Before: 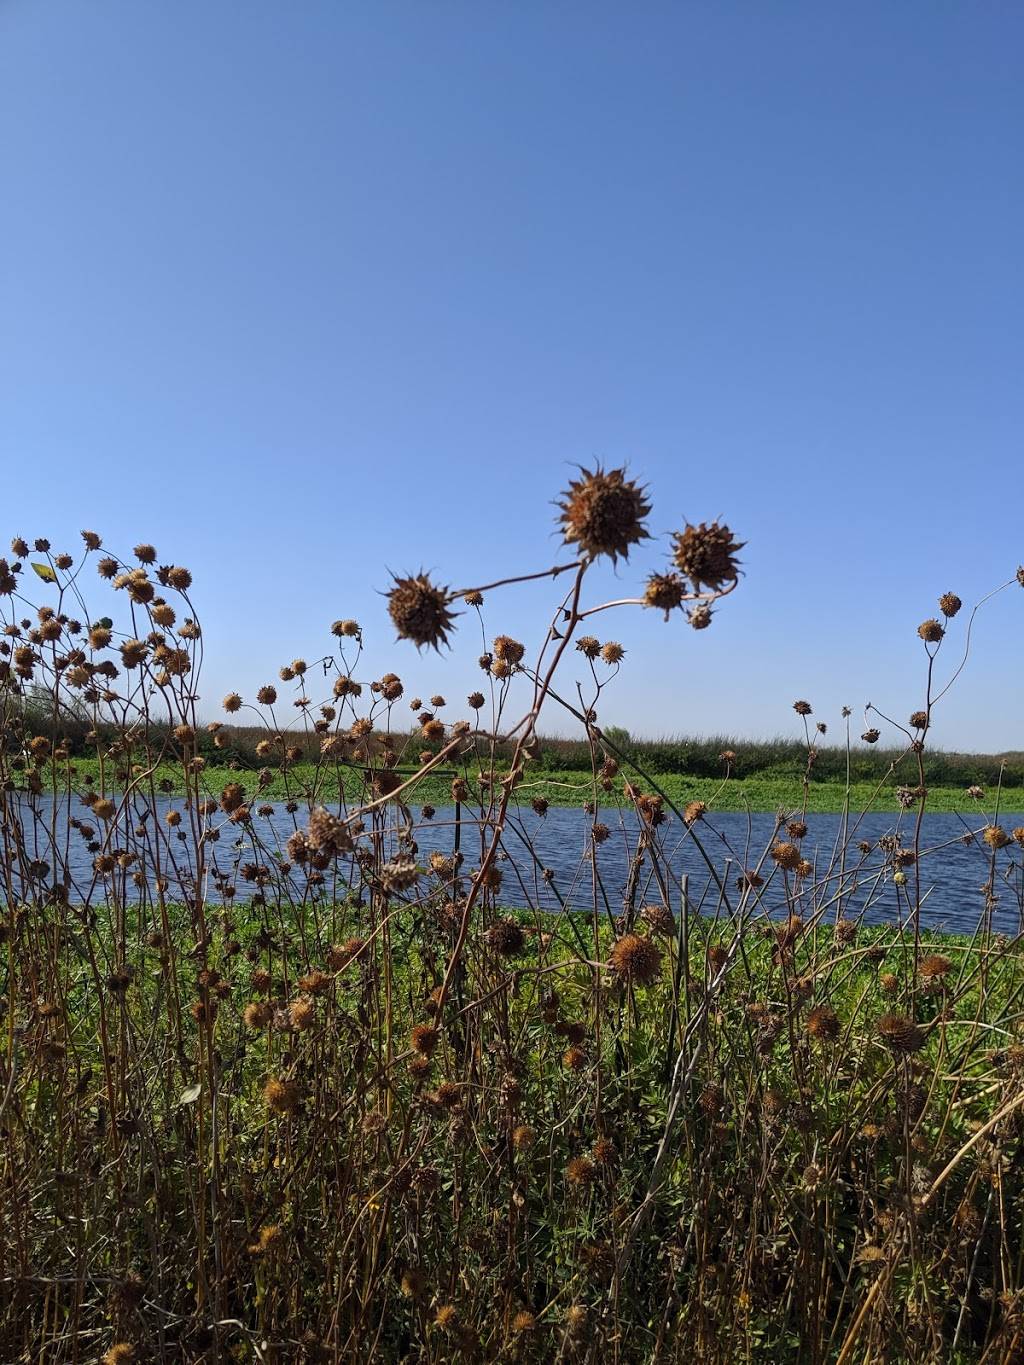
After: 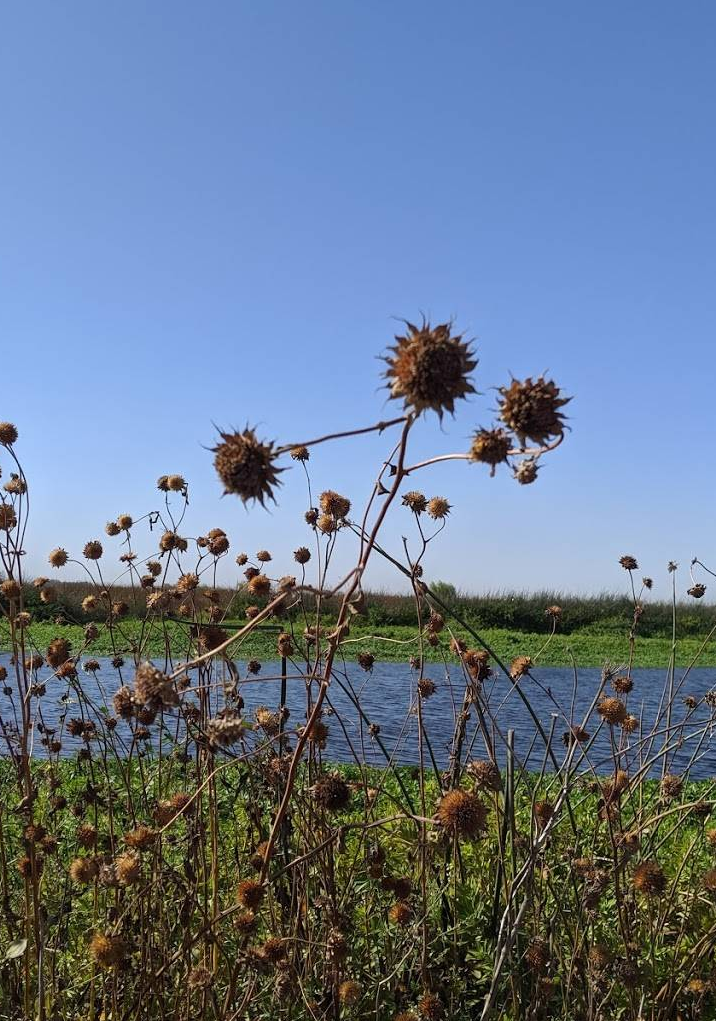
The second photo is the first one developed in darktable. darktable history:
crop and rotate: left 17.085%, top 10.661%, right 12.933%, bottom 14.503%
